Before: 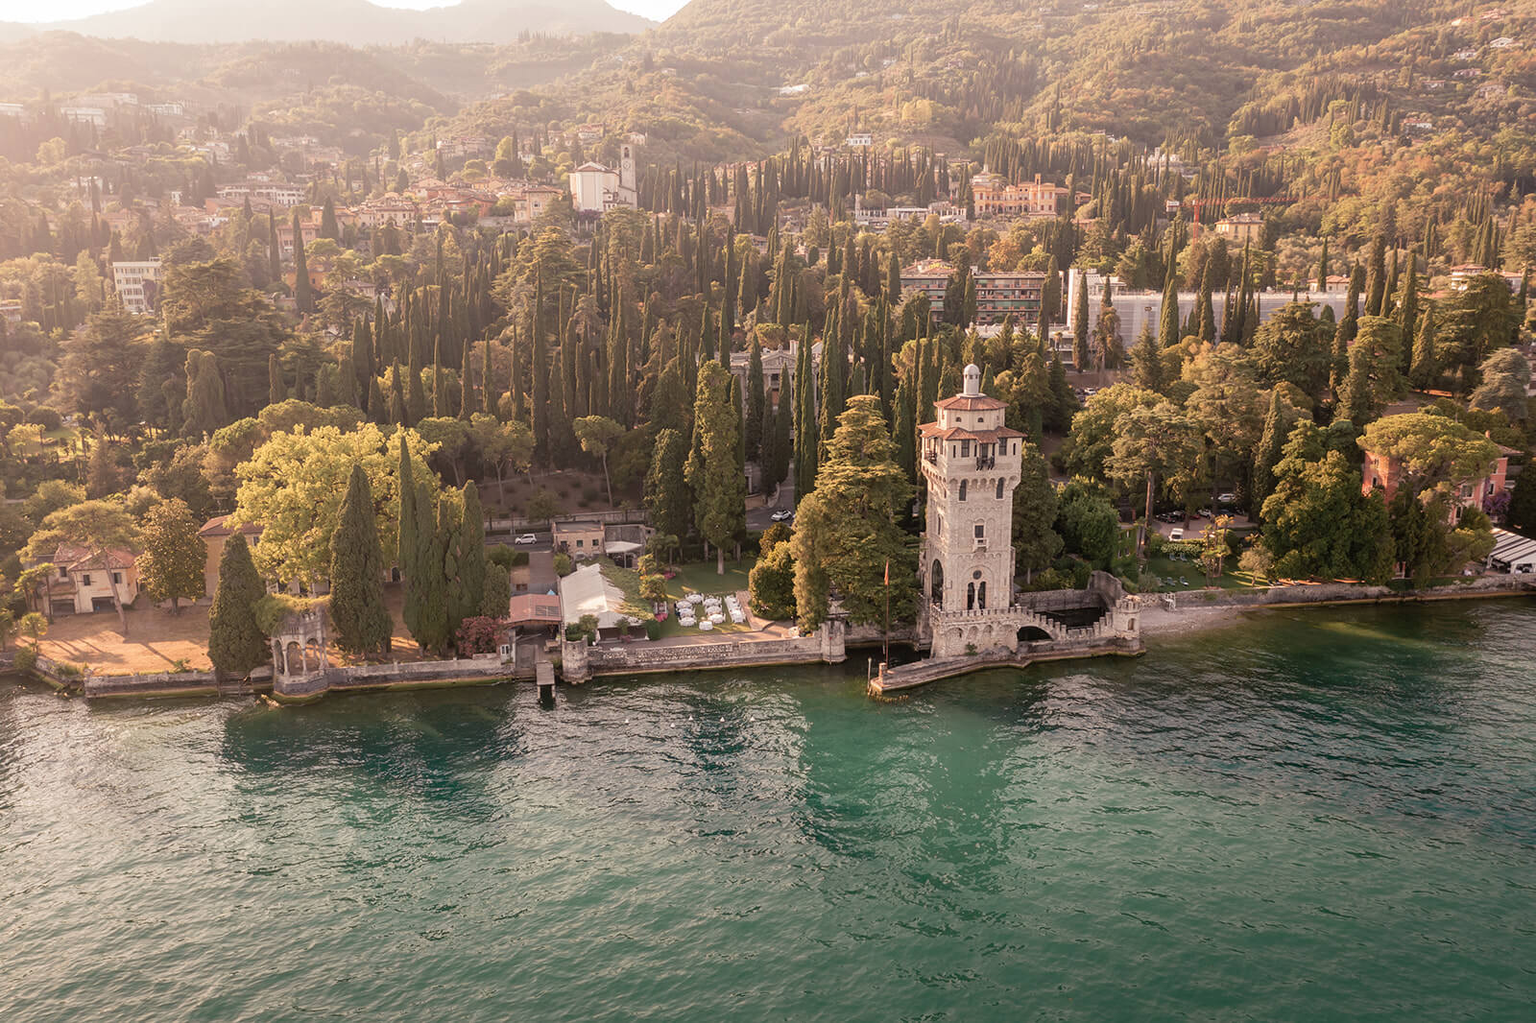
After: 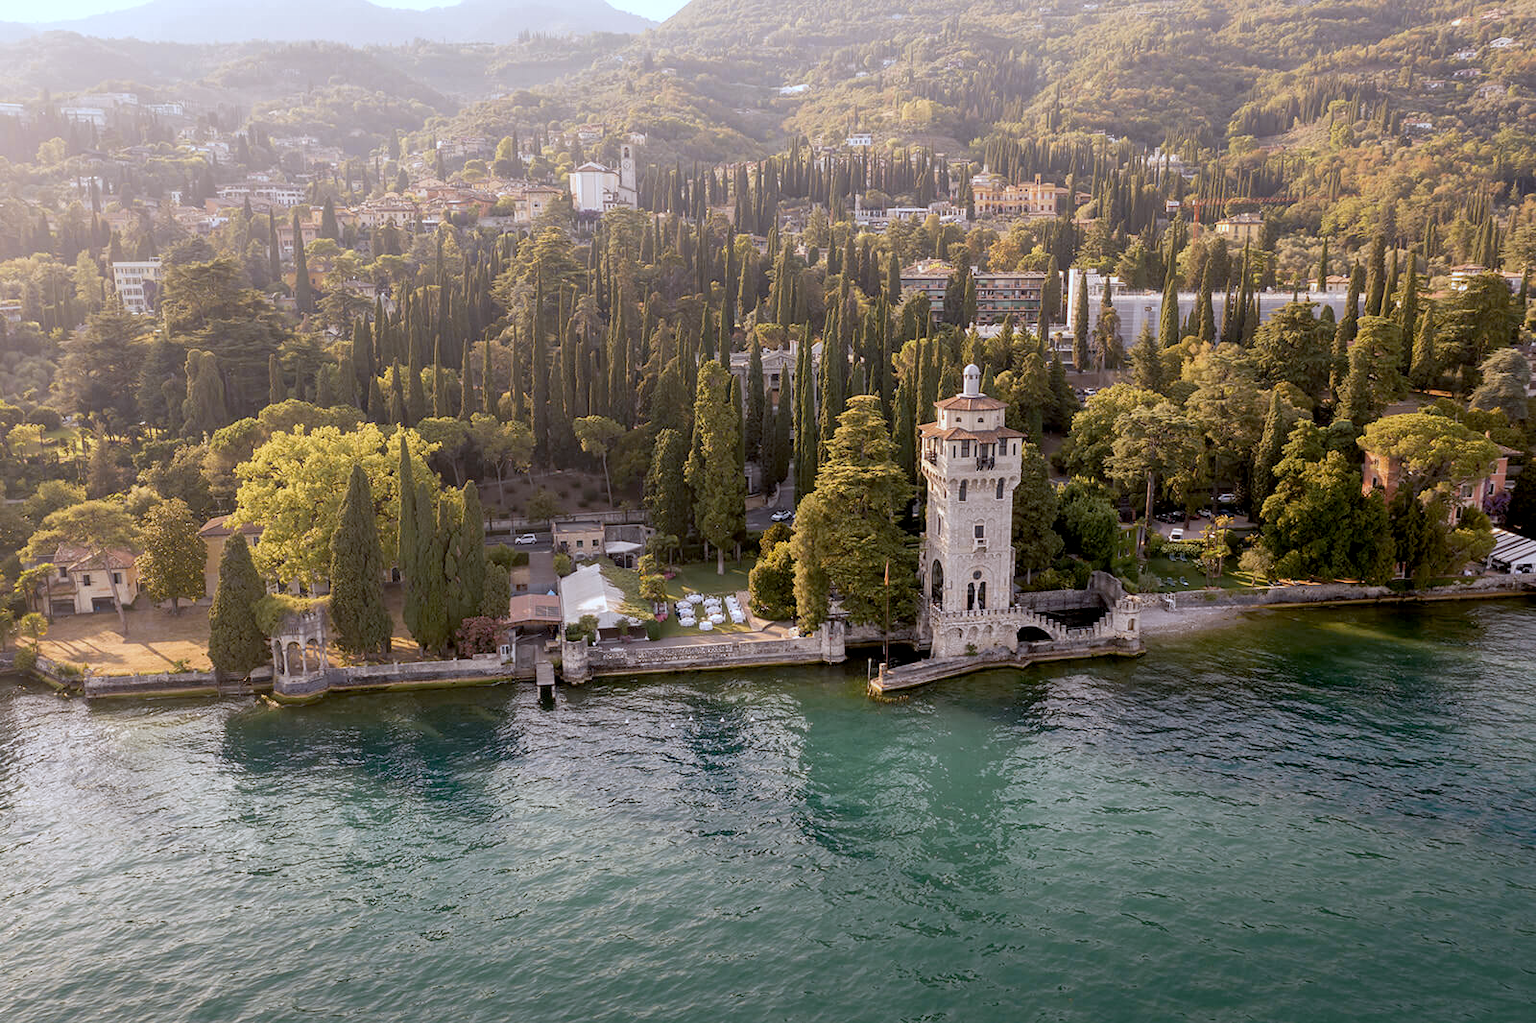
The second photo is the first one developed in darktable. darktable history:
white balance: red 0.931, blue 1.11
tone equalizer: on, module defaults
color contrast: green-magenta contrast 0.85, blue-yellow contrast 1.25, unbound 0
exposure: black level correction 0.01, exposure 0.011 EV, compensate highlight preservation false
